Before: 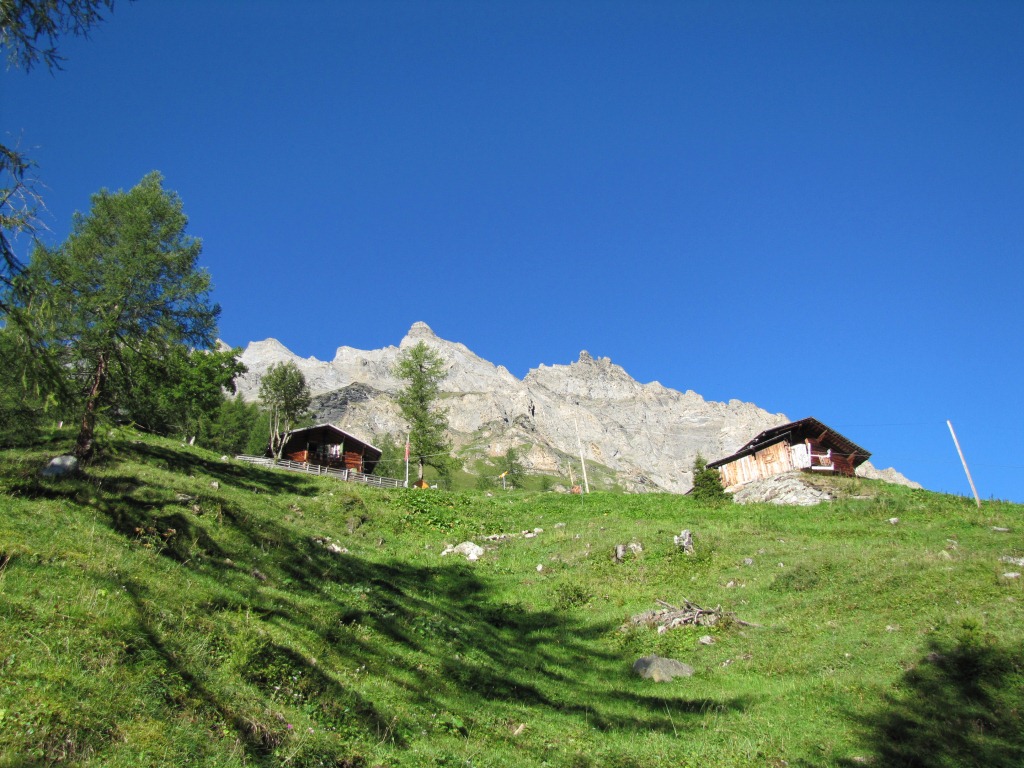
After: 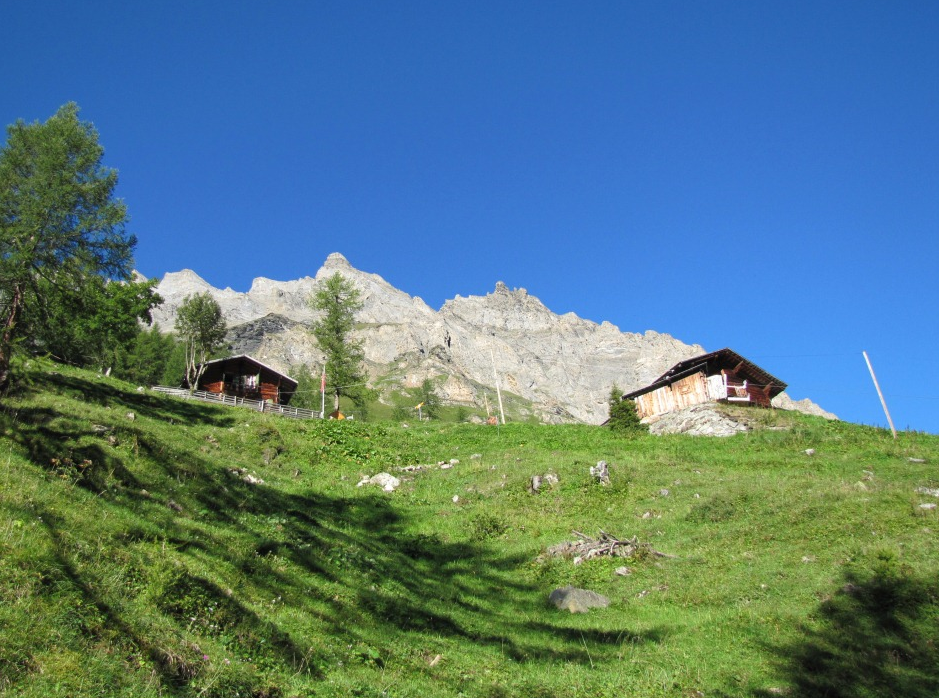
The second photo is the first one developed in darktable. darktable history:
crop and rotate: left 8.207%, top 9.049%
